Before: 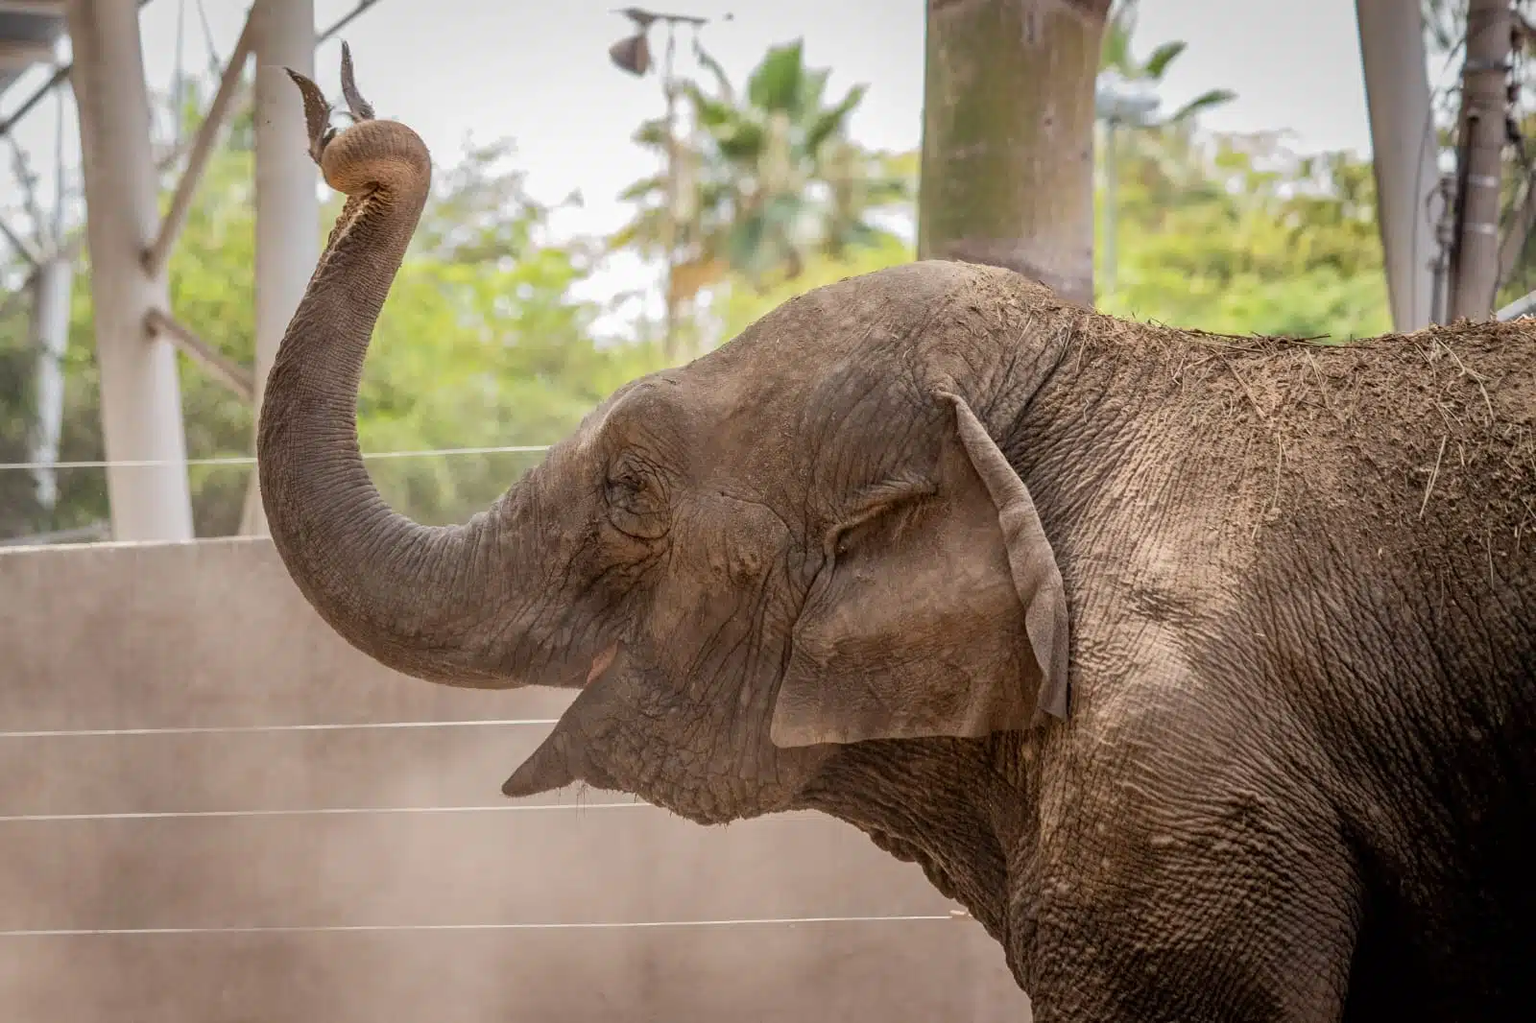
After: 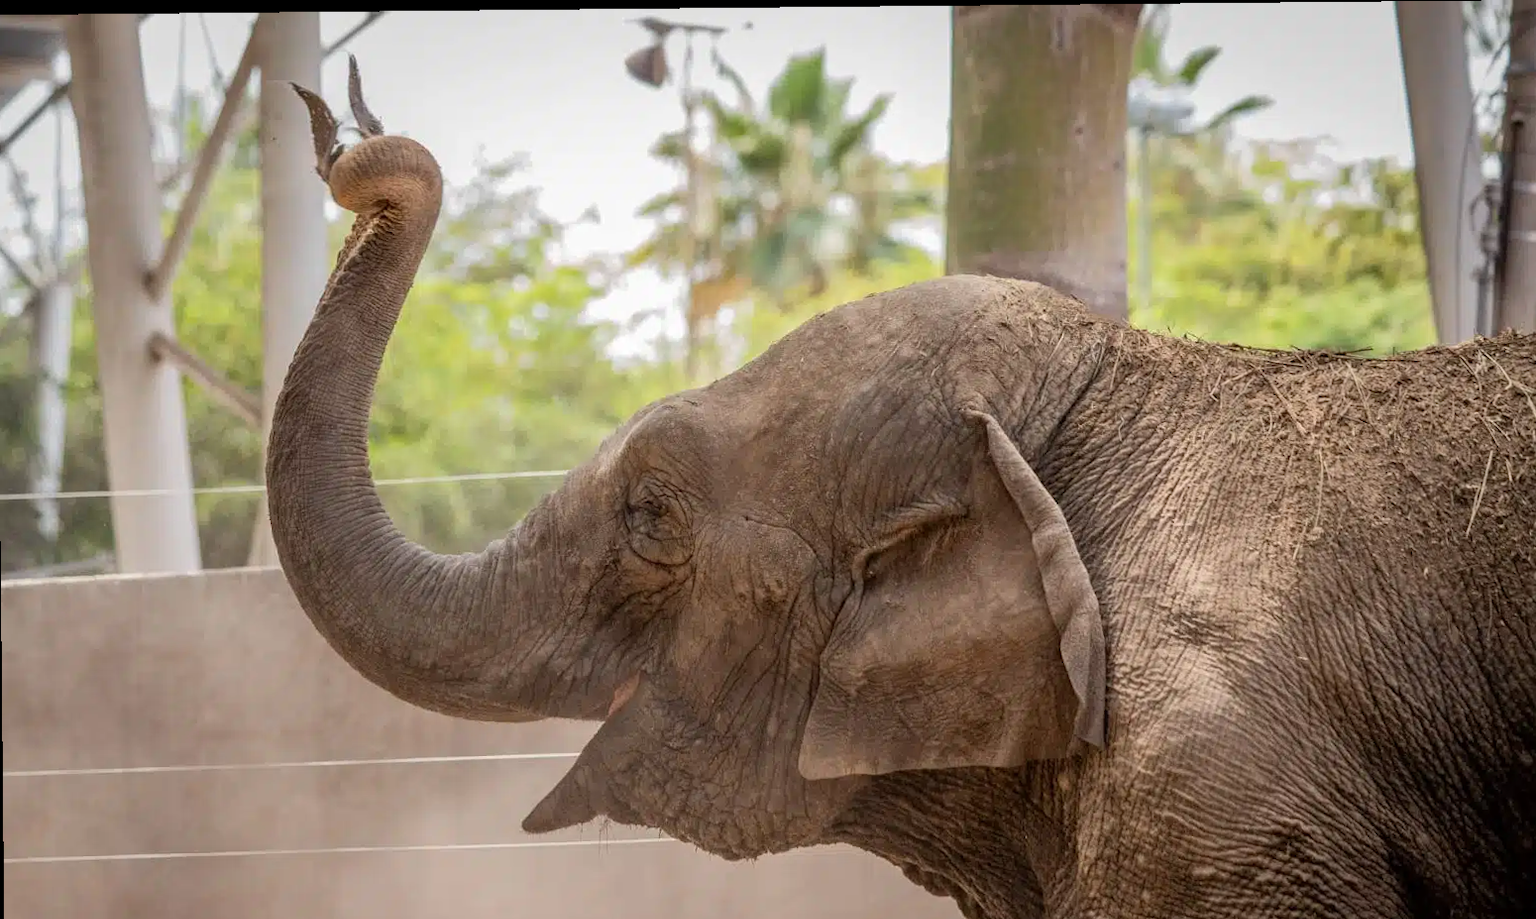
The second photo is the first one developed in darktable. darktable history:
crop and rotate: angle 0.567°, left 0.264%, right 3.453%, bottom 14.193%
